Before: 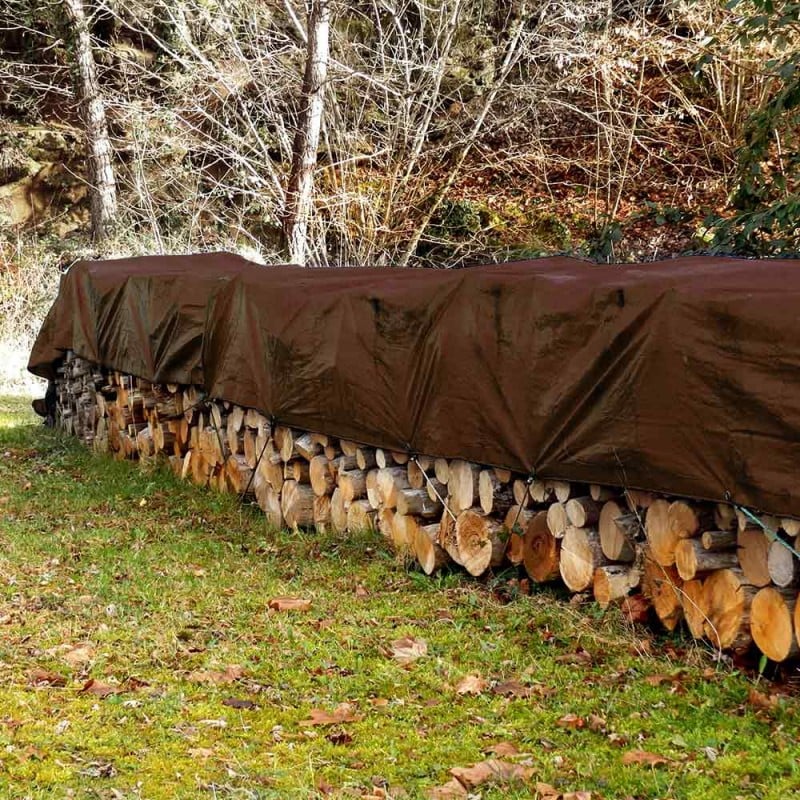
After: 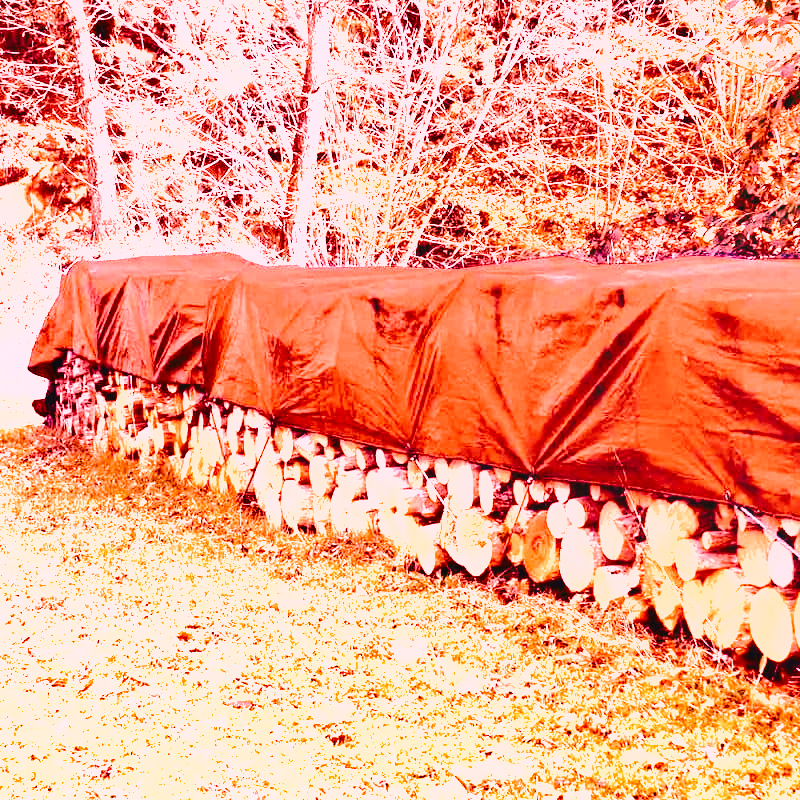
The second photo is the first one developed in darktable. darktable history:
shadows and highlights: low approximation 0.01, soften with gaussian
white balance: red 4.26, blue 1.802
base curve: curves: ch0 [(0, 0.007) (0.028, 0.063) (0.121, 0.311) (0.46, 0.743) (0.859, 0.957) (1, 1)], preserve colors none
